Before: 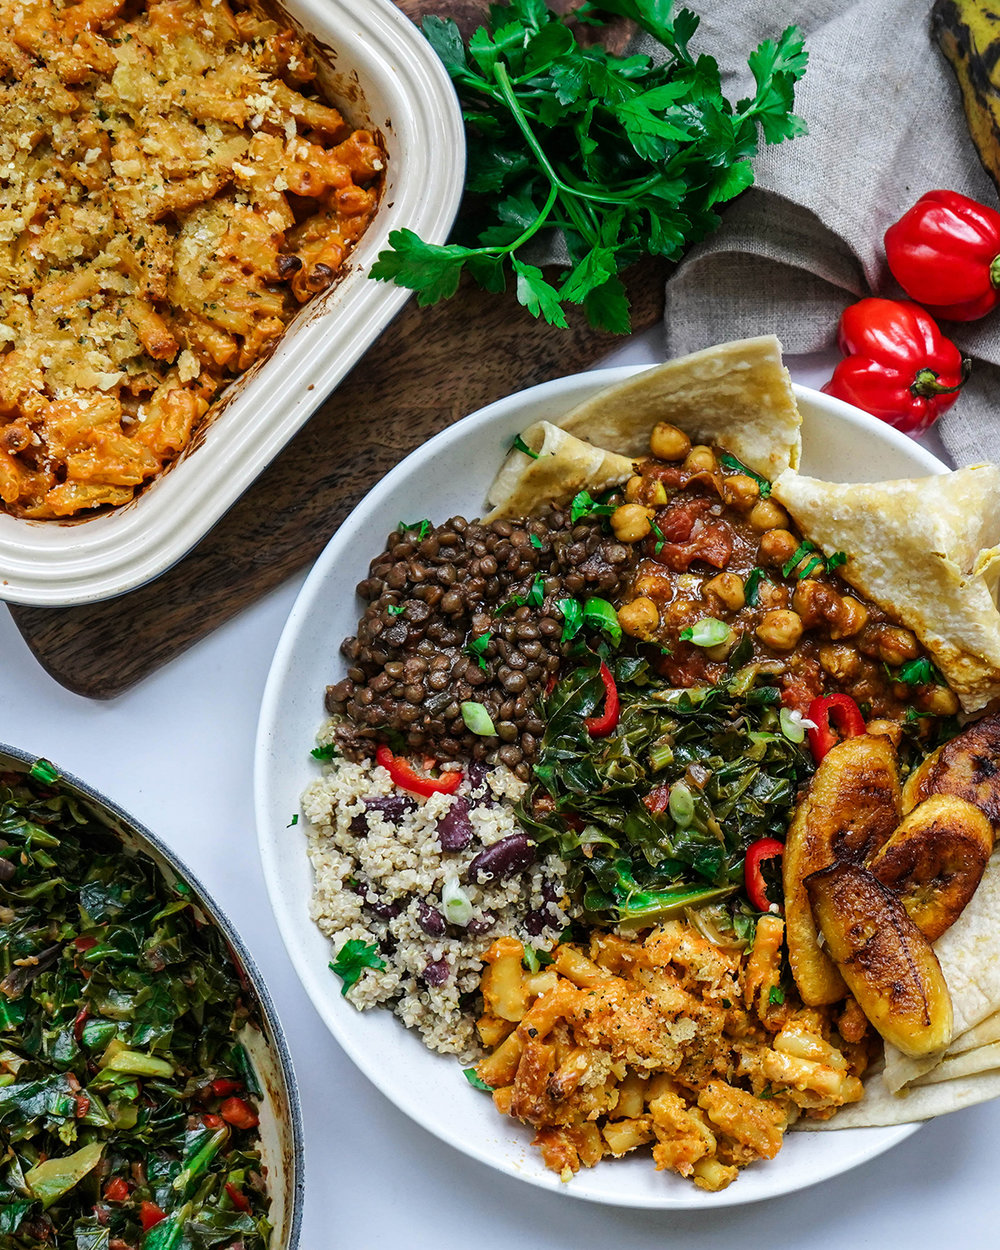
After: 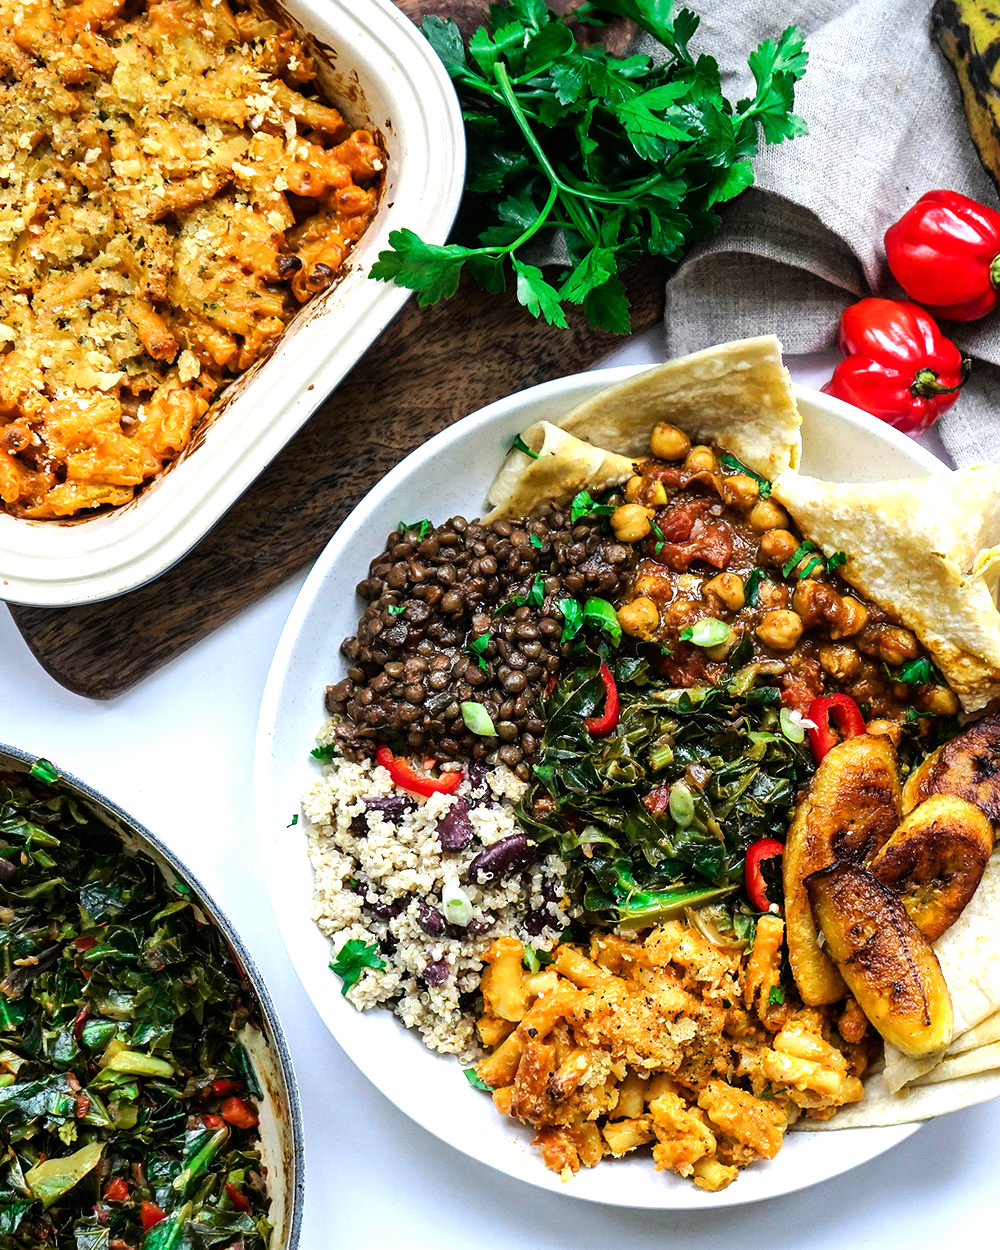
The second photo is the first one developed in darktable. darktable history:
tone equalizer: -8 EV -0.722 EV, -7 EV -0.67 EV, -6 EV -0.626 EV, -5 EV -0.378 EV, -3 EV 0.384 EV, -2 EV 0.6 EV, -1 EV 0.678 EV, +0 EV 0.743 EV
